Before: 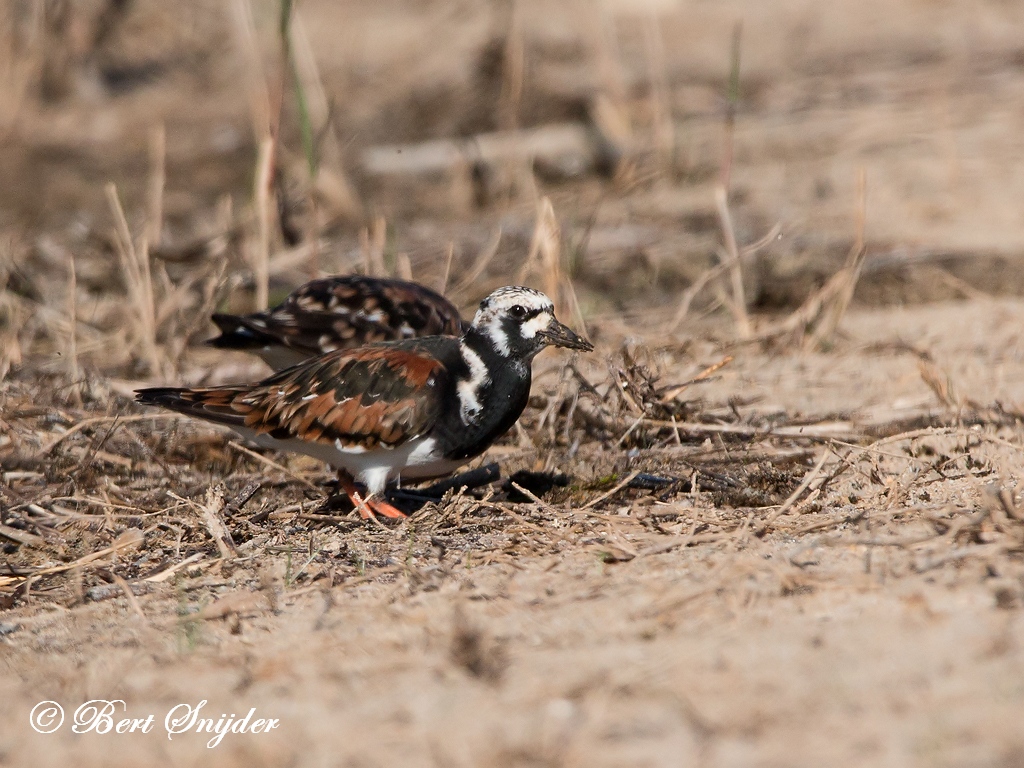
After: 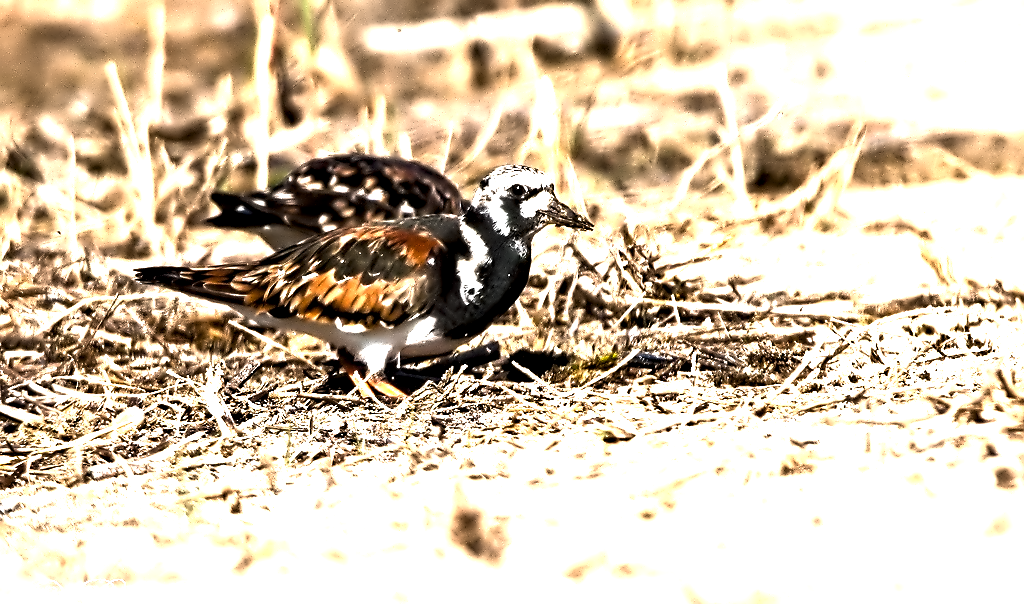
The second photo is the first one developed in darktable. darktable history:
contrast brightness saturation: saturation -0.063
crop and rotate: top 15.78%, bottom 5.464%
contrast equalizer: octaves 7, y [[0.5, 0.542, 0.583, 0.625, 0.667, 0.708], [0.5 ×6], [0.5 ×6], [0, 0.033, 0.067, 0.1, 0.133, 0.167], [0, 0.05, 0.1, 0.15, 0.2, 0.25]]
color balance rgb: shadows lift › chroma 0.97%, shadows lift › hue 111.18°, perceptual saturation grading › global saturation 30.411%, perceptual brilliance grading › global brilliance 29.897%, perceptual brilliance grading › highlights 50.137%, perceptual brilliance grading › mid-tones 49.162%, perceptual brilliance grading › shadows -21.939%, global vibrance 20%
